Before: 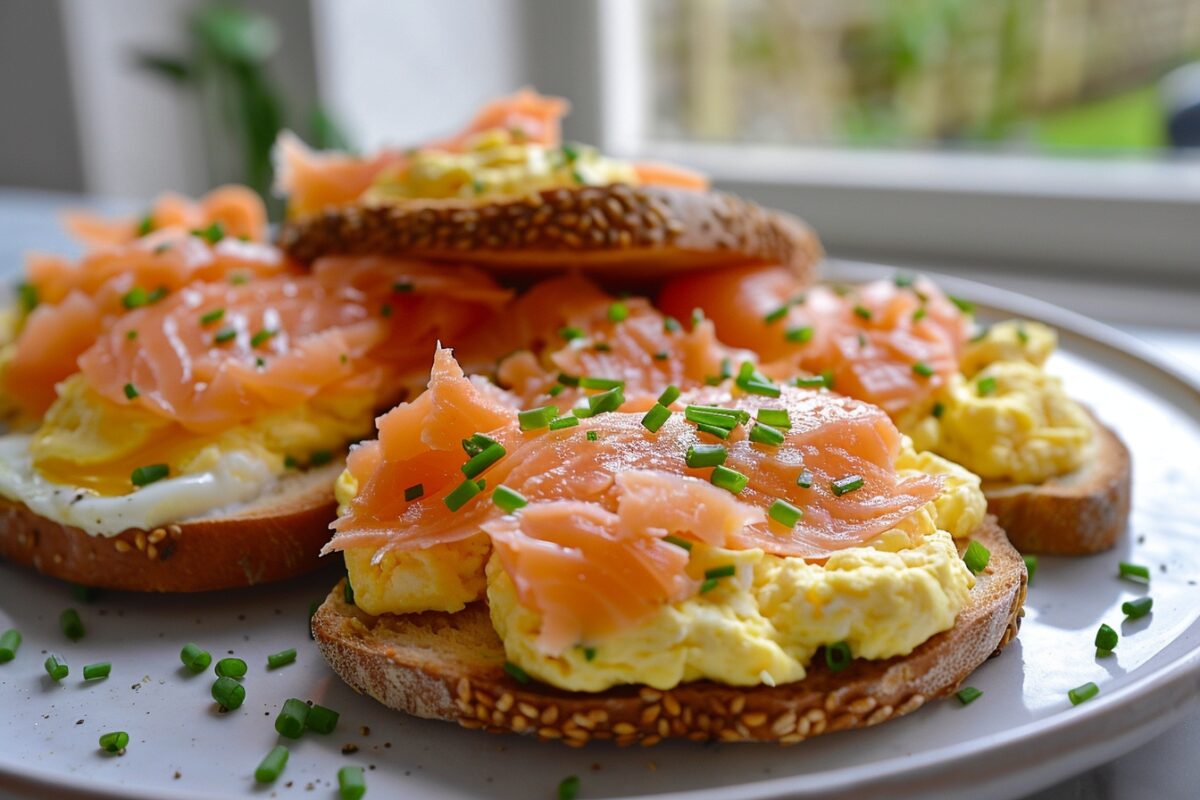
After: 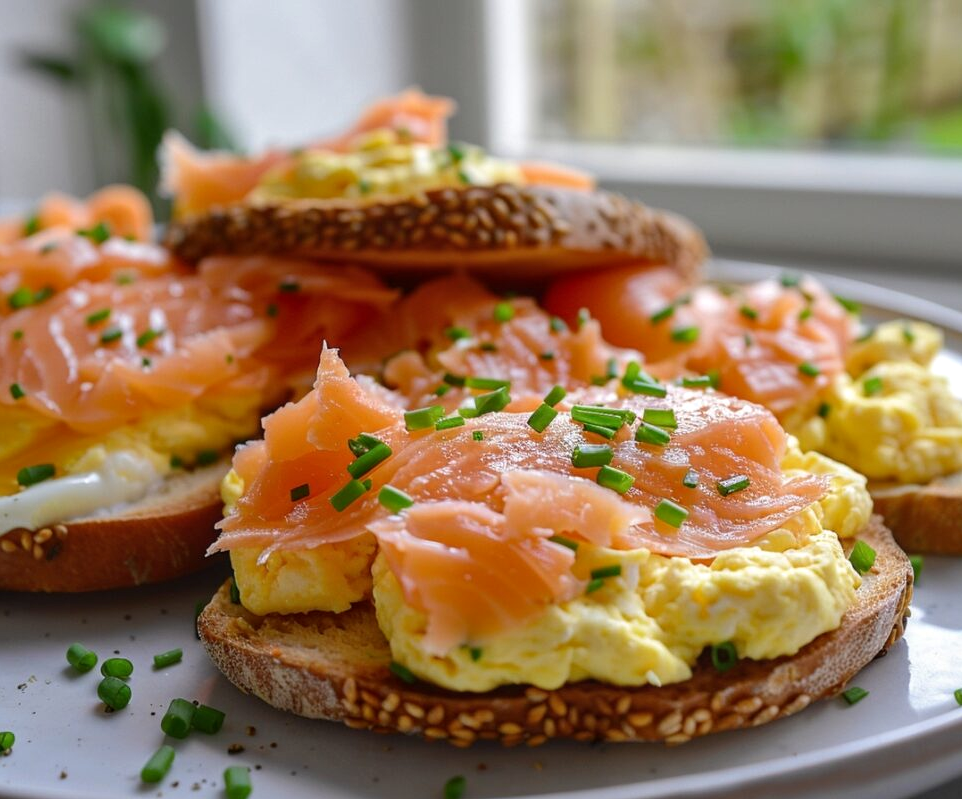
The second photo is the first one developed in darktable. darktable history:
exposure: exposure 0.027 EV, compensate exposure bias true, compensate highlight preservation false
local contrast: detail 115%
crop and rotate: left 9.549%, right 10.256%
